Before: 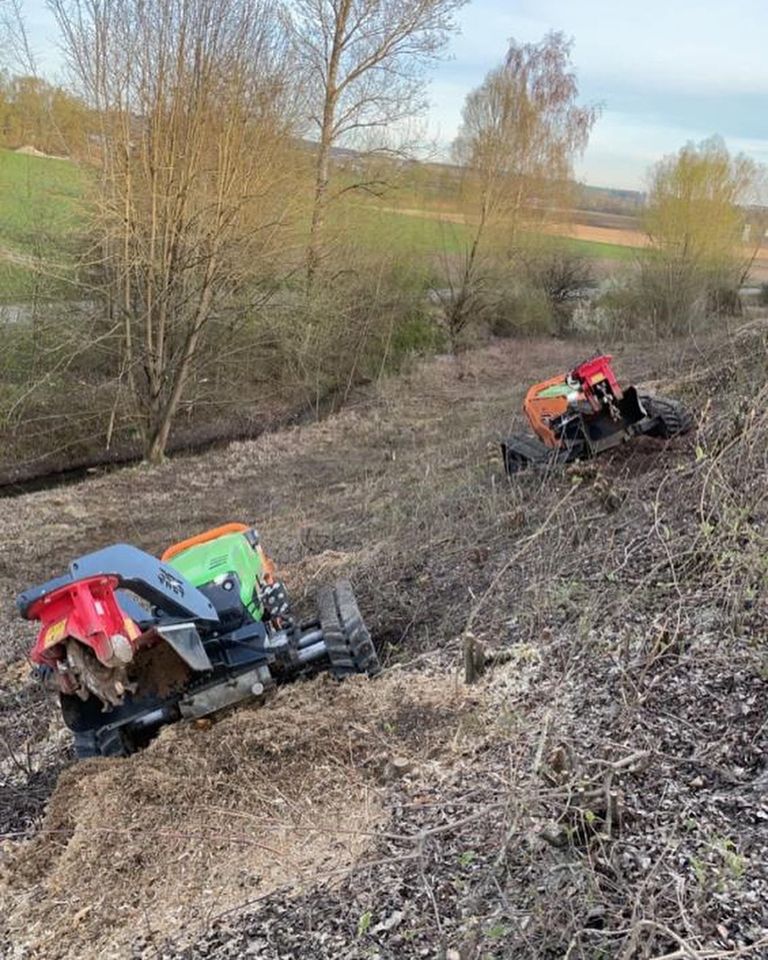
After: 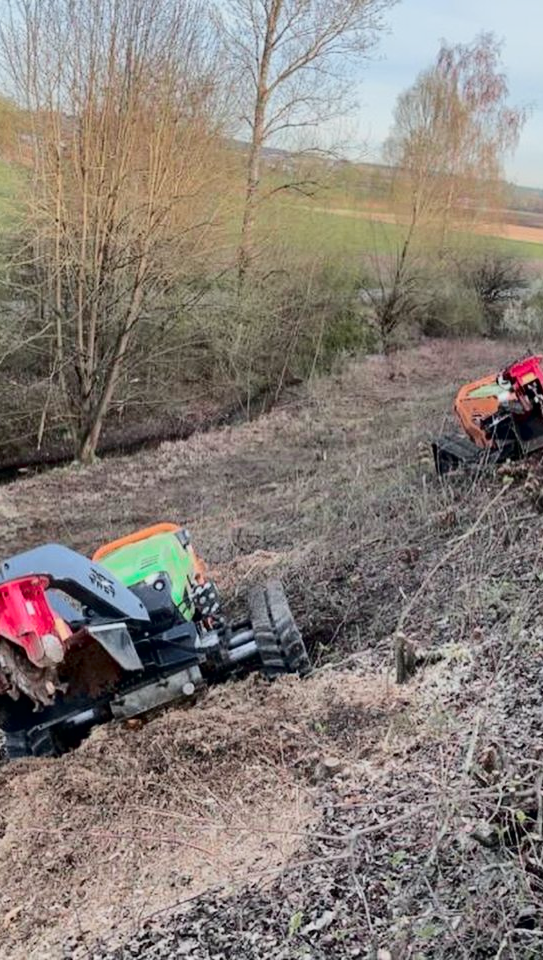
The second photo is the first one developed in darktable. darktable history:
tone curve: curves: ch0 [(0, 0) (0.049, 0.01) (0.154, 0.081) (0.491, 0.519) (0.748, 0.765) (1, 0.919)]; ch1 [(0, 0) (0.172, 0.123) (0.317, 0.272) (0.391, 0.424) (0.499, 0.497) (0.531, 0.541) (0.615, 0.608) (0.741, 0.783) (1, 1)]; ch2 [(0, 0) (0.411, 0.424) (0.483, 0.478) (0.546, 0.532) (0.652, 0.633) (1, 1)], color space Lab, independent channels, preserve colors none
crop and rotate: left 9.07%, right 20.1%
